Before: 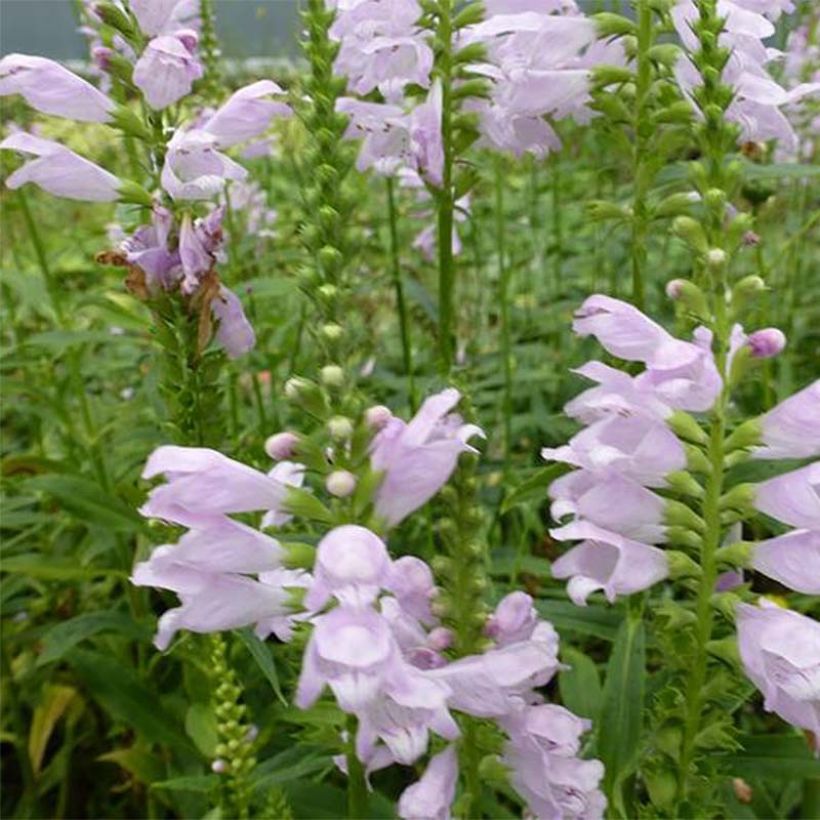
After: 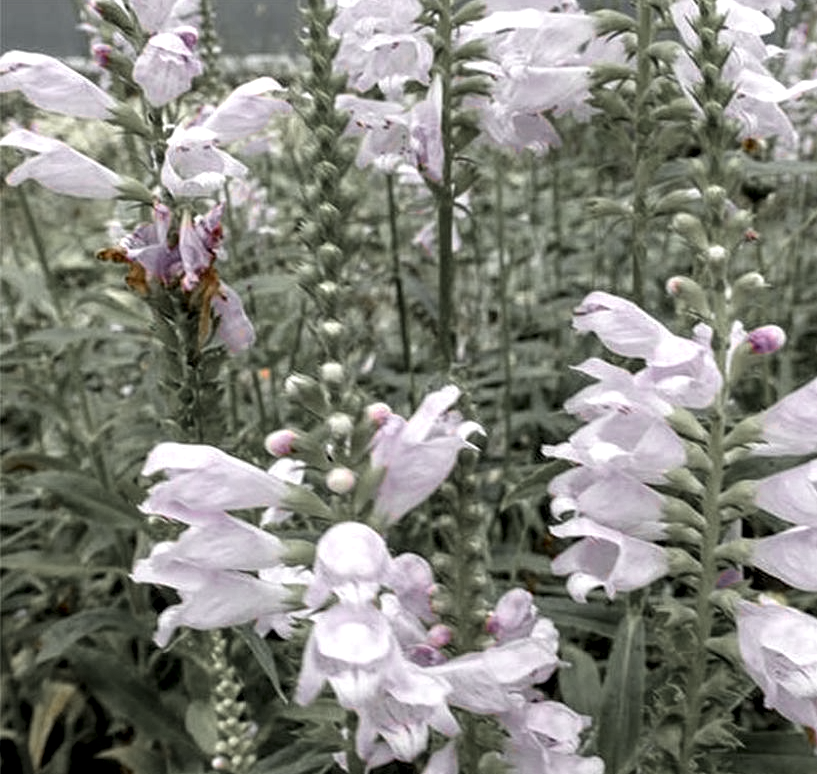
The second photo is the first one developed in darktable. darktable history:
crop: top 0.44%, right 0.261%, bottom 5.077%
color zones: curves: ch1 [(0, 0.638) (0.193, 0.442) (0.286, 0.15) (0.429, 0.14) (0.571, 0.142) (0.714, 0.154) (0.857, 0.175) (1, 0.638)]
local contrast: highlights 60%, shadows 63%, detail 160%
